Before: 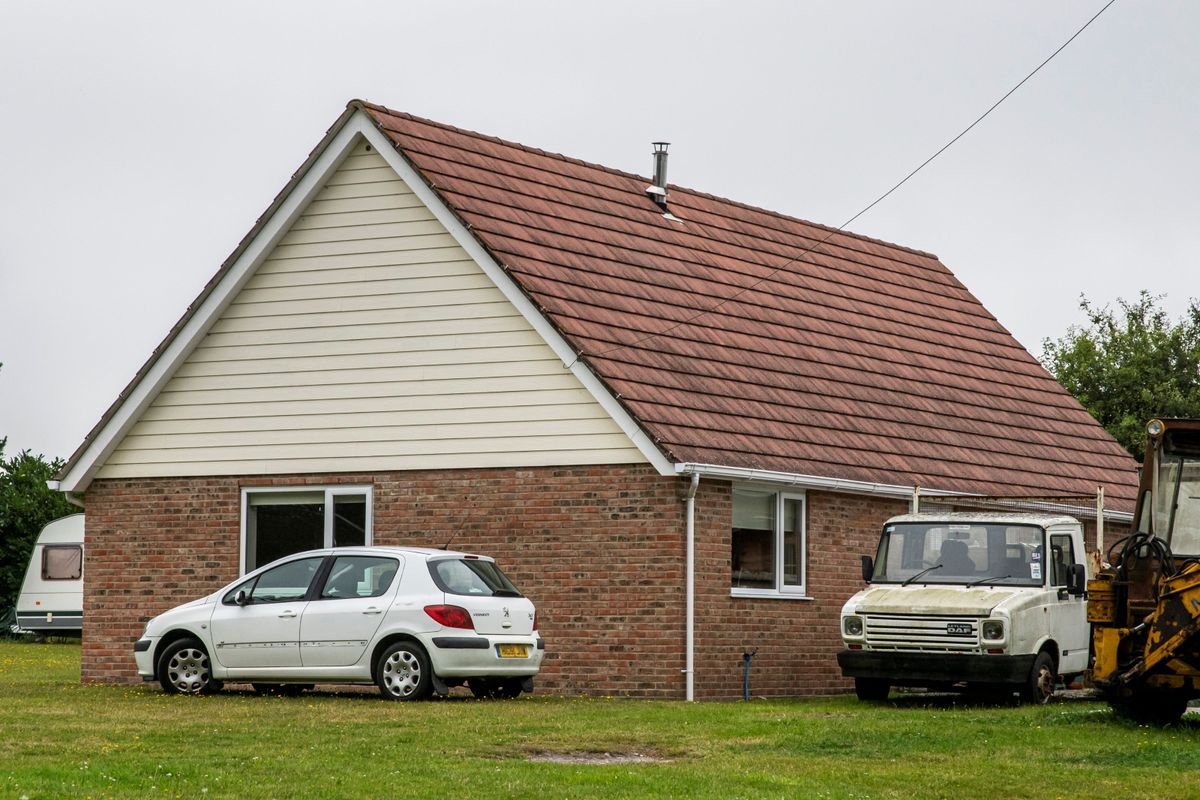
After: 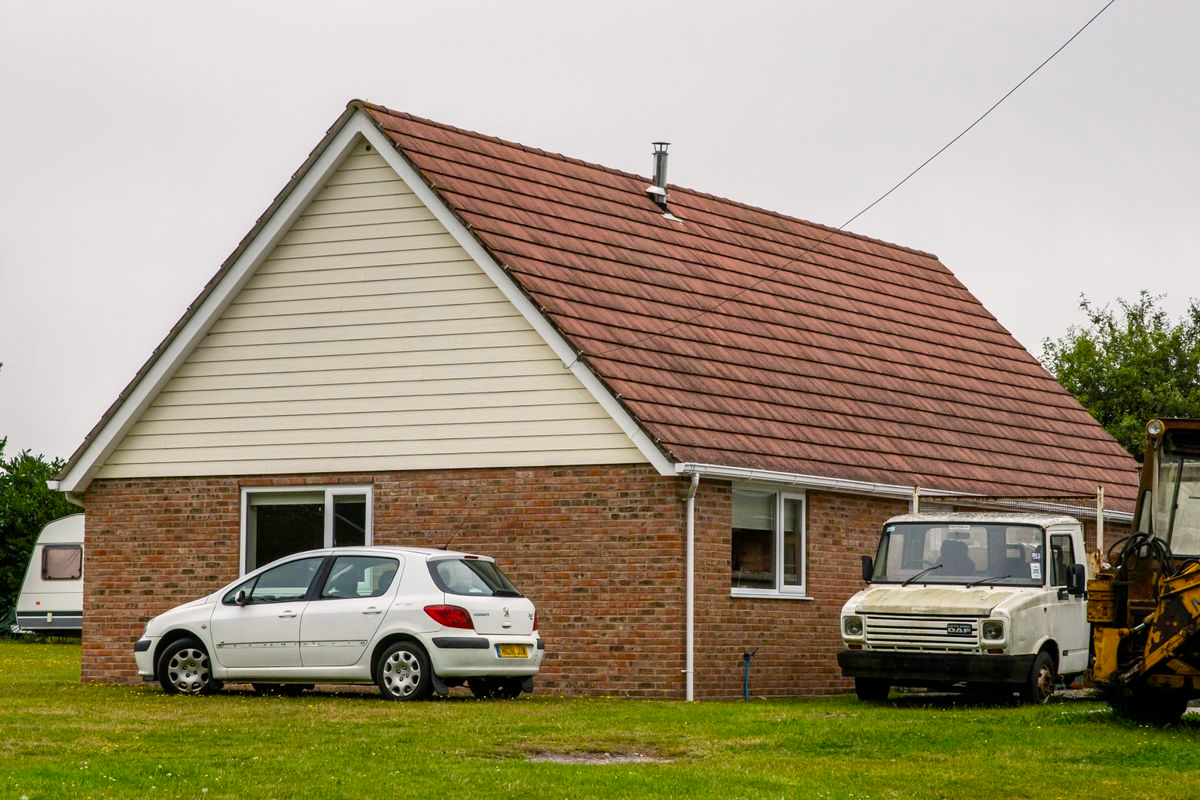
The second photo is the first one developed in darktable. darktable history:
color balance rgb: power › hue 61.55°, highlights gain › chroma 1.047%, highlights gain › hue 60°, perceptual saturation grading › global saturation 20.719%, perceptual saturation grading › highlights -19.97%, perceptual saturation grading › shadows 29.466%
